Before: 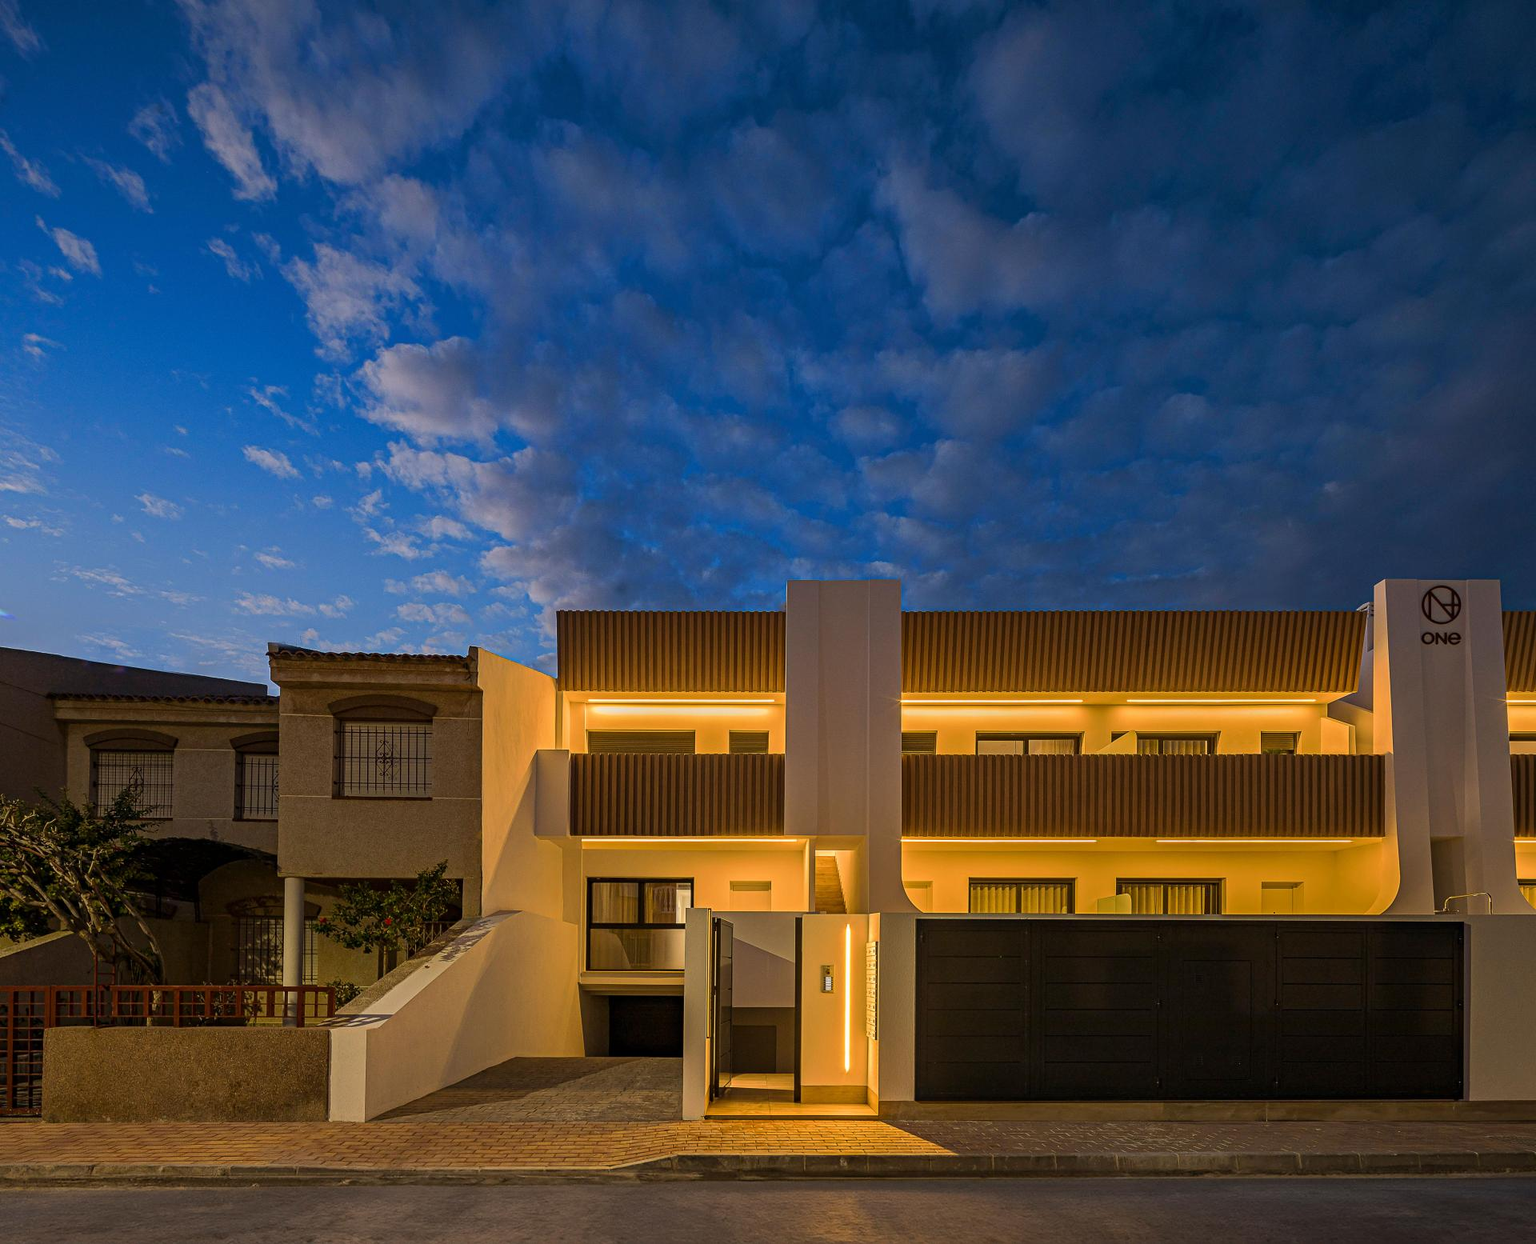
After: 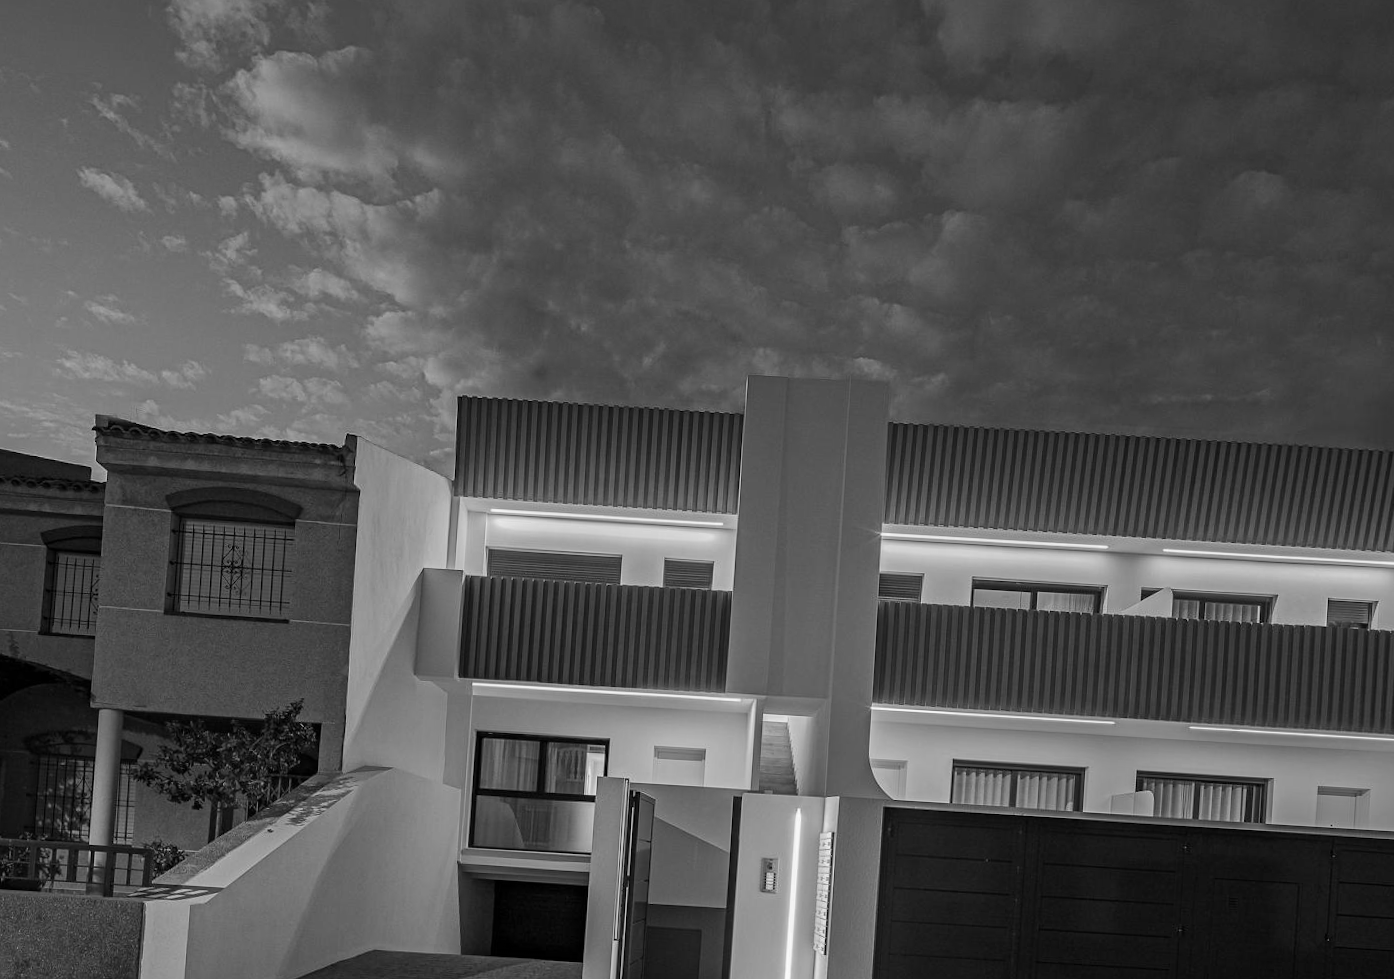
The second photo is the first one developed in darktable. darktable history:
crop and rotate: angle -3.37°, left 9.79%, top 20.73%, right 12.42%, bottom 11.82%
monochrome: on, module defaults
